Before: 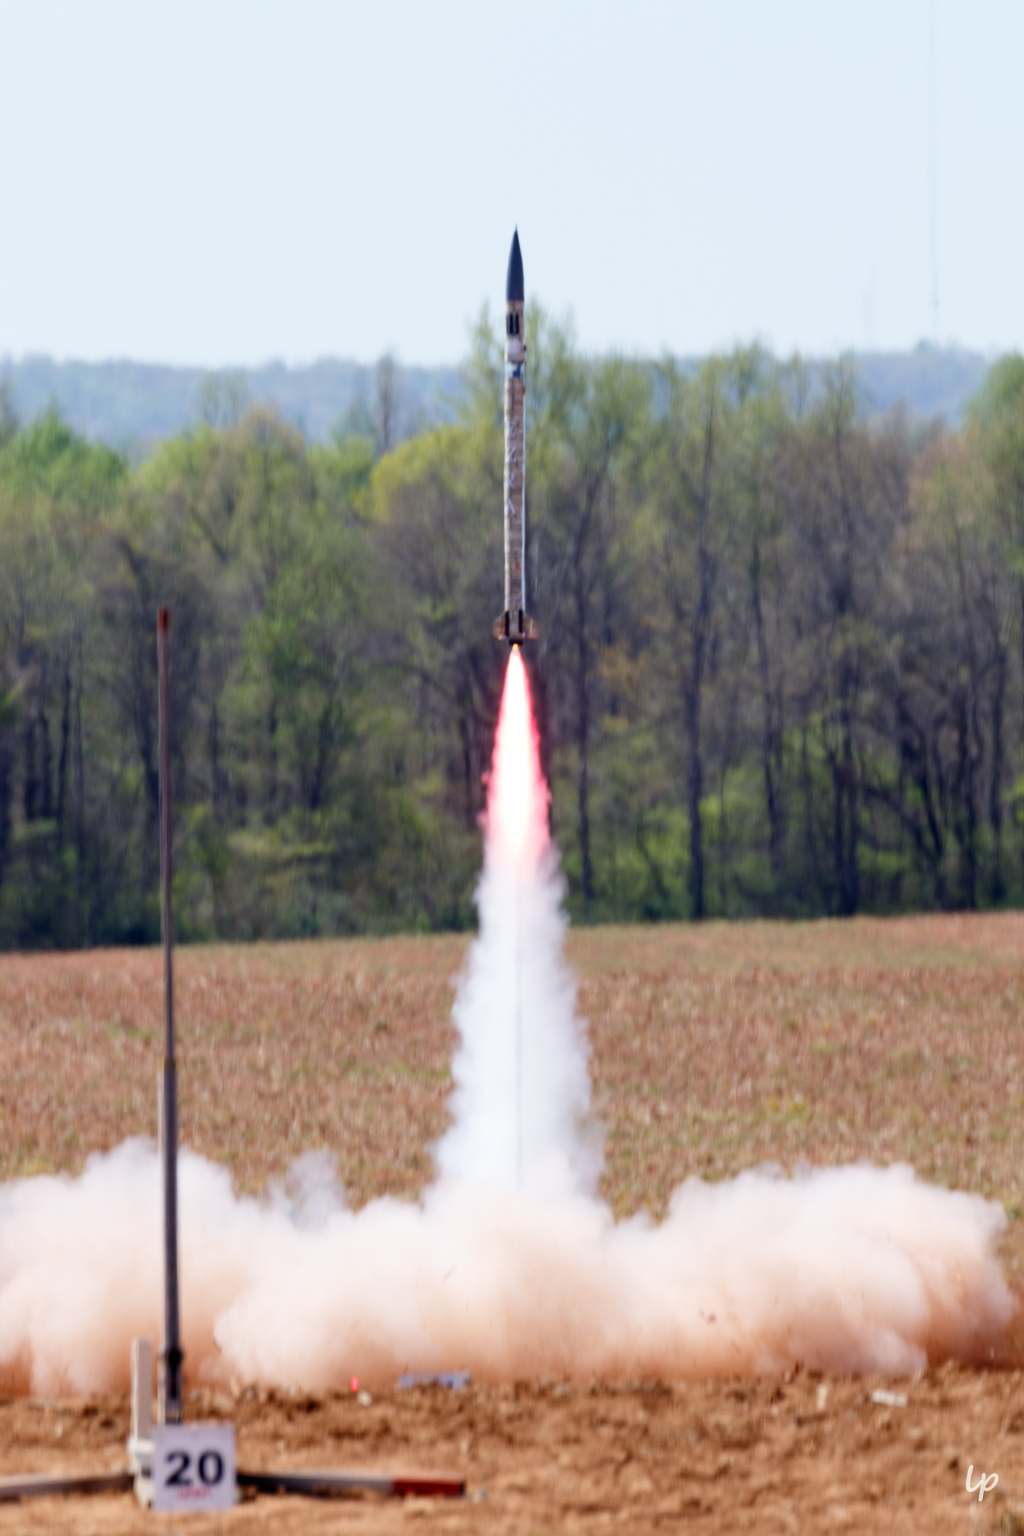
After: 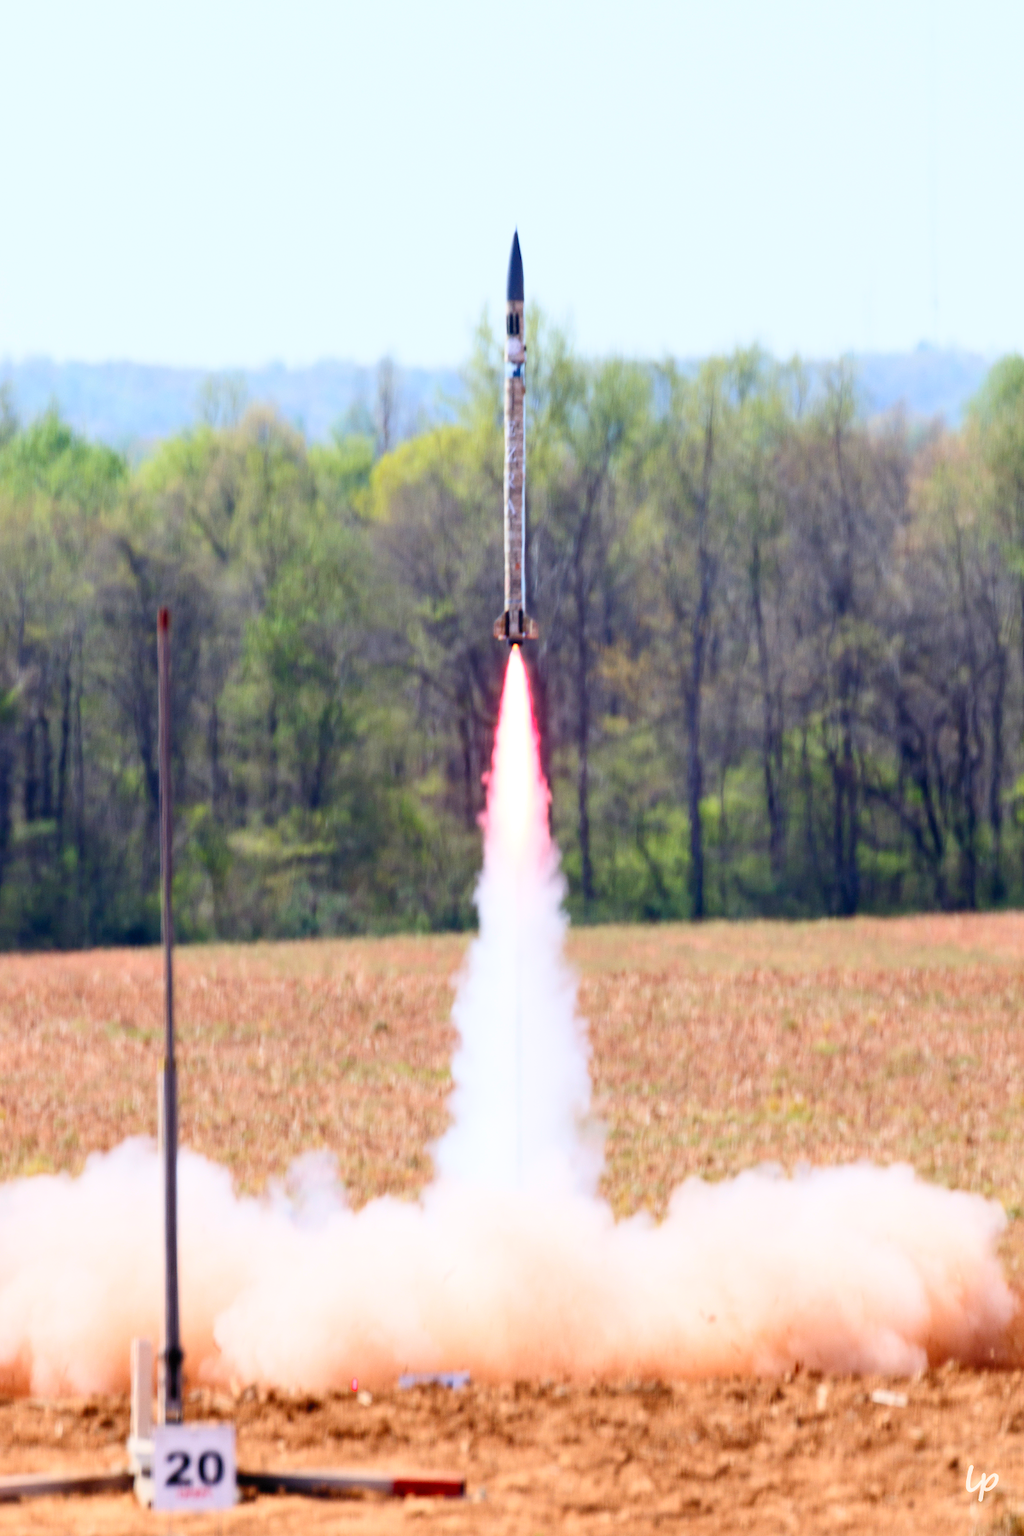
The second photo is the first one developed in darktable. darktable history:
contrast brightness saturation: contrast 0.24, brightness 0.241, saturation 0.382
